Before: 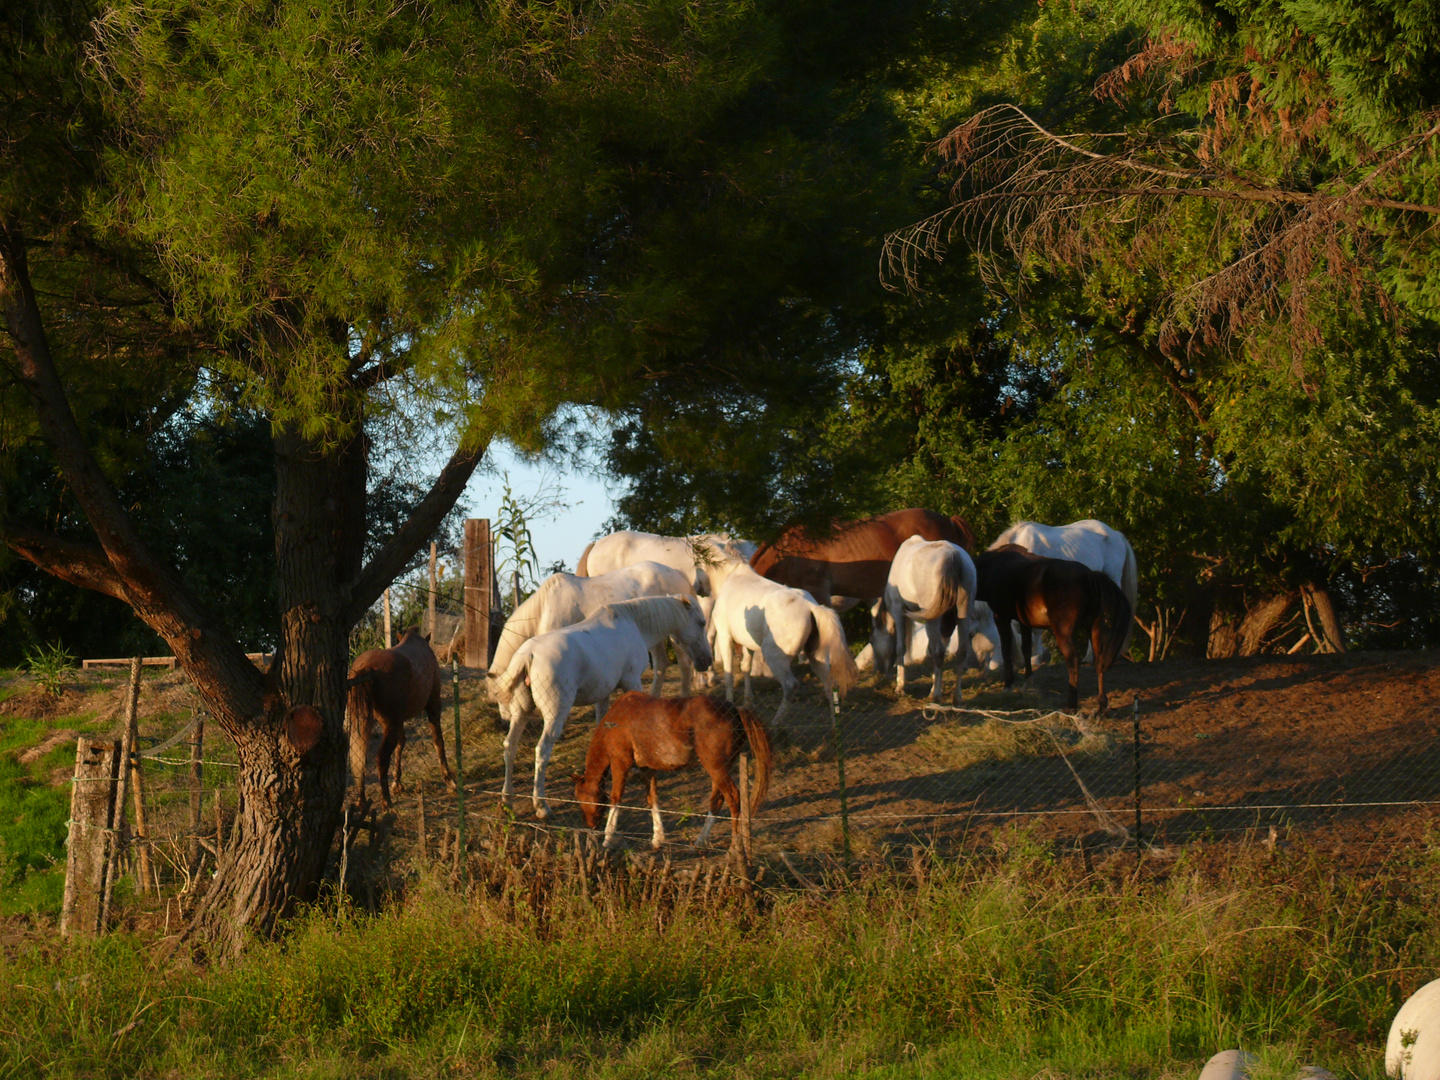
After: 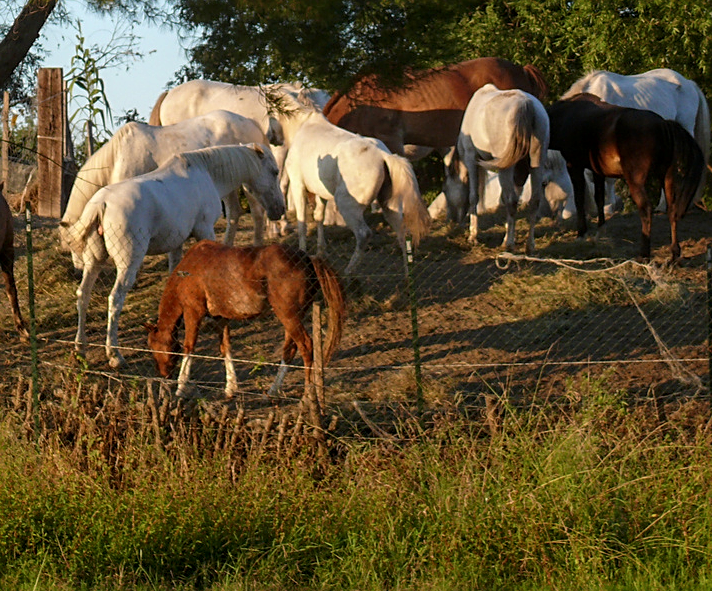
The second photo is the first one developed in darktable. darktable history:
local contrast: on, module defaults
crop: left 29.672%, top 41.786%, right 20.851%, bottom 3.487%
sharpen: on, module defaults
